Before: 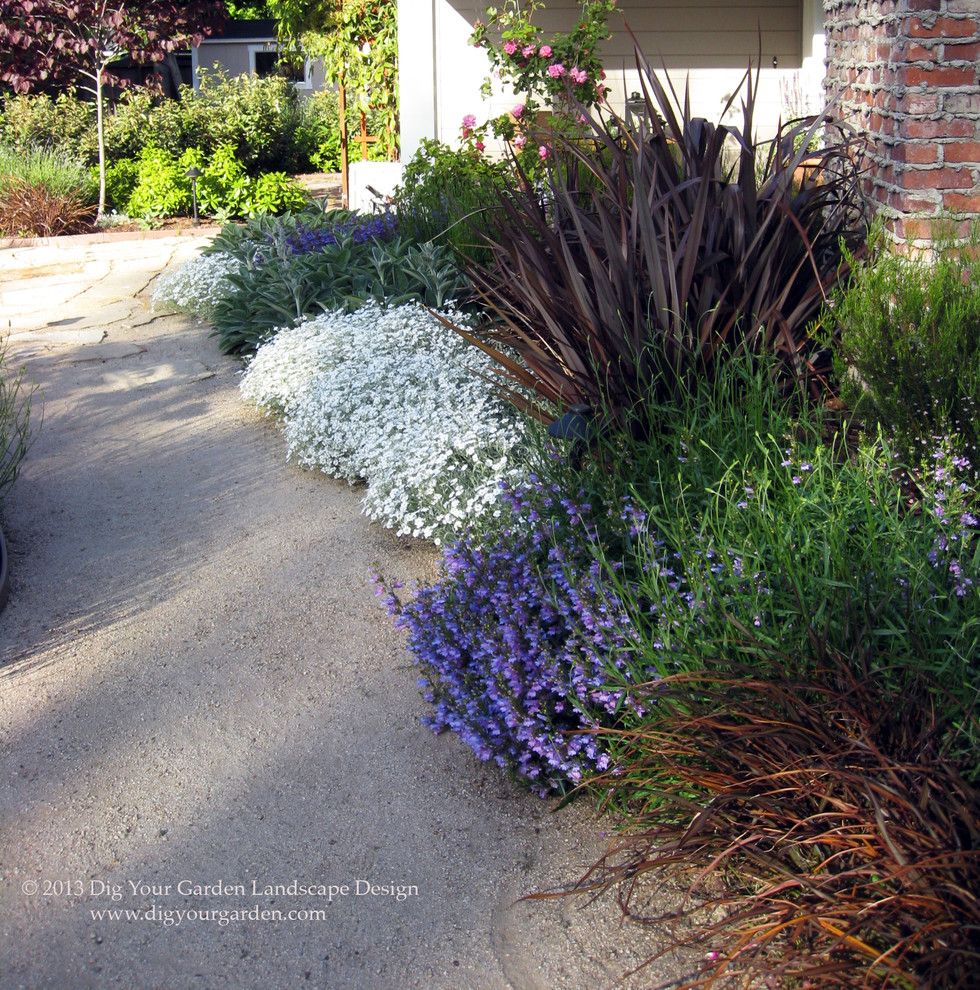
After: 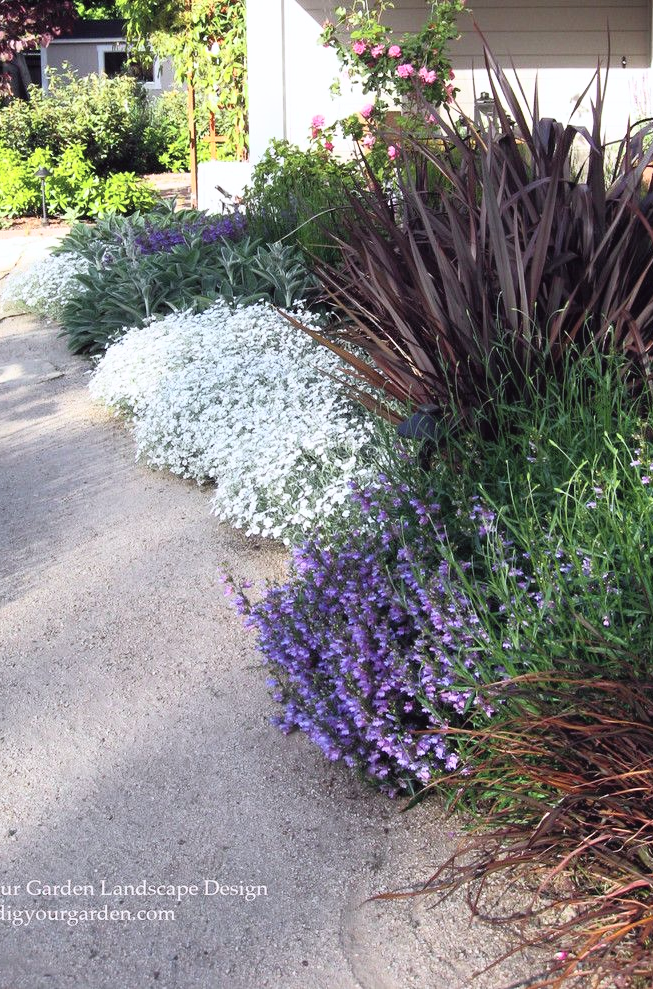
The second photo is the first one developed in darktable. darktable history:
crop and rotate: left 15.446%, right 17.836%
tone curve: curves: ch0 [(0.003, 0.029) (0.188, 0.252) (0.46, 0.56) (0.608, 0.748) (0.871, 0.955) (1, 1)]; ch1 [(0, 0) (0.35, 0.356) (0.45, 0.453) (0.508, 0.515) (0.618, 0.634) (1, 1)]; ch2 [(0, 0) (0.456, 0.469) (0.5, 0.5) (0.634, 0.625) (1, 1)], color space Lab, independent channels, preserve colors none
white balance: red 0.976, blue 1.04
